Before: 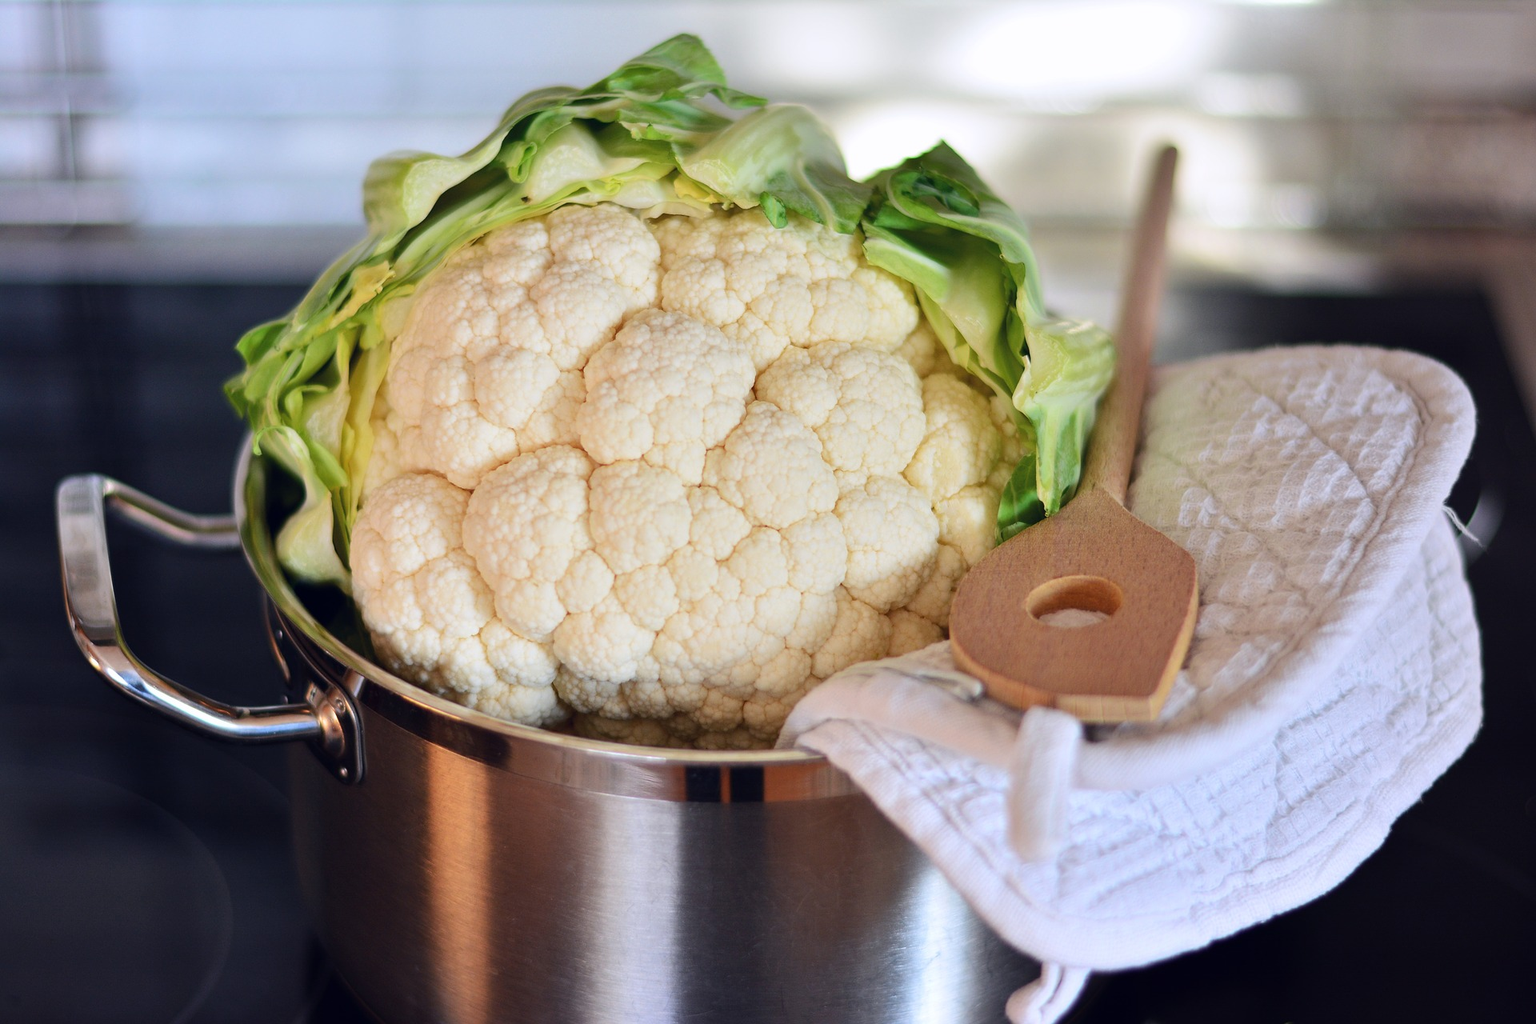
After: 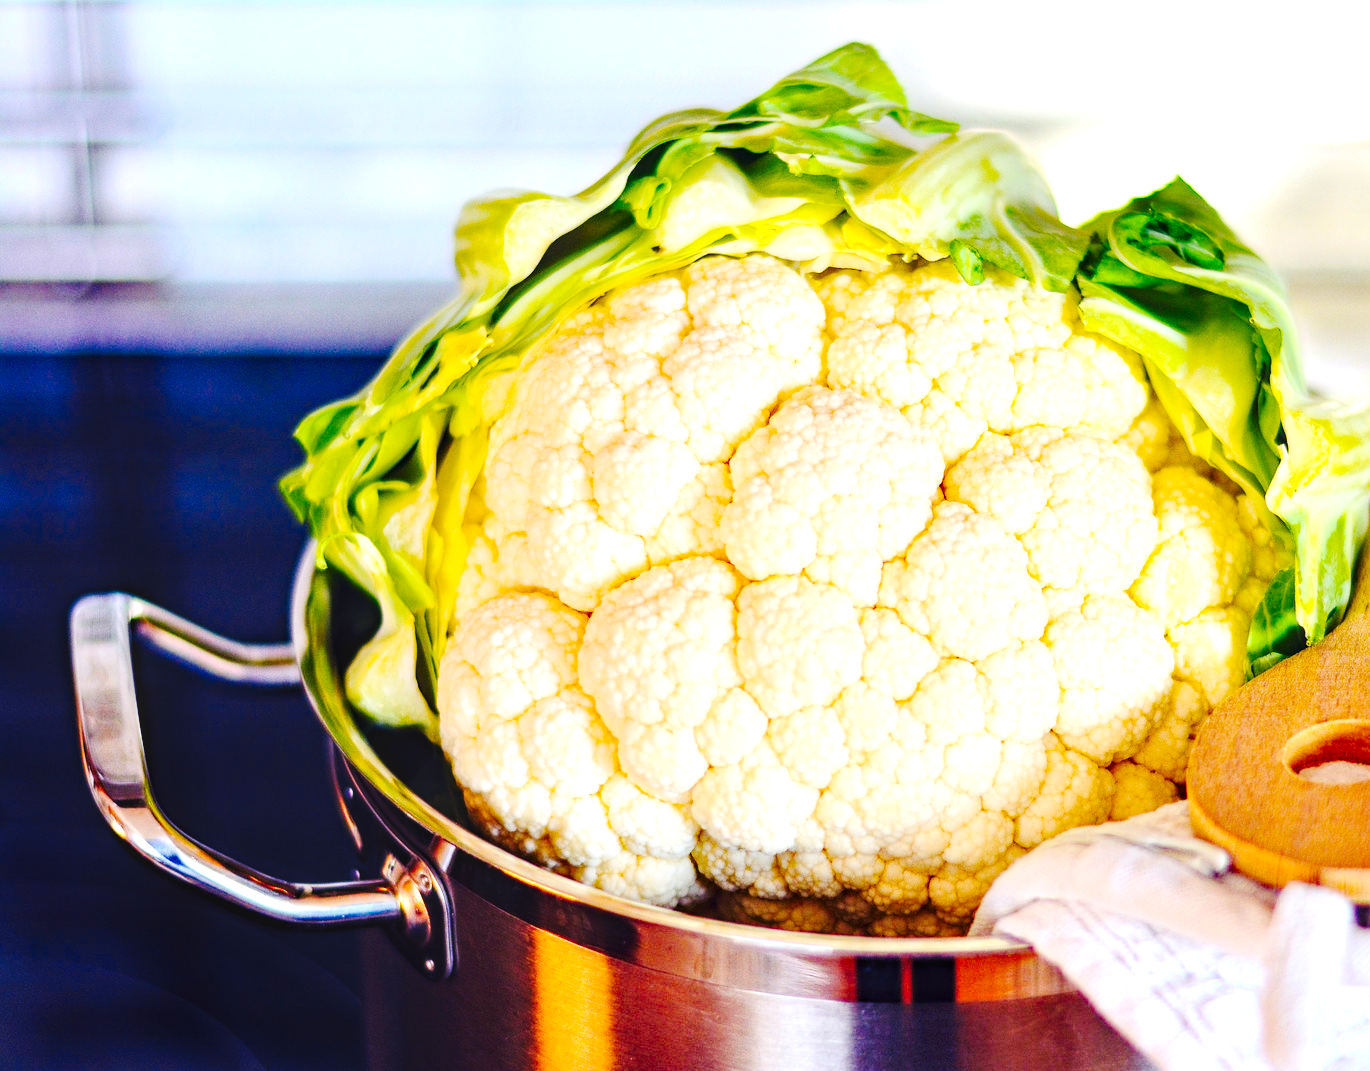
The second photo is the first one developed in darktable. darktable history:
crop: right 28.645%, bottom 16.253%
color balance rgb: shadows lift › luminance -21.384%, shadows lift › chroma 8.875%, shadows lift › hue 283.16°, perceptual saturation grading › global saturation 30.921%, global vibrance 20%
exposure: black level correction 0, exposure 0.948 EV, compensate exposure bias true, compensate highlight preservation false
local contrast: on, module defaults
tone curve: curves: ch0 [(0, 0) (0.003, 0.002) (0.011, 0.008) (0.025, 0.017) (0.044, 0.027) (0.069, 0.037) (0.1, 0.052) (0.136, 0.074) (0.177, 0.11) (0.224, 0.155) (0.277, 0.237) (0.335, 0.34) (0.399, 0.467) (0.468, 0.584) (0.543, 0.683) (0.623, 0.762) (0.709, 0.827) (0.801, 0.888) (0.898, 0.947) (1, 1)], preserve colors none
haze removal: strength 0.278, distance 0.255, compatibility mode true, adaptive false
